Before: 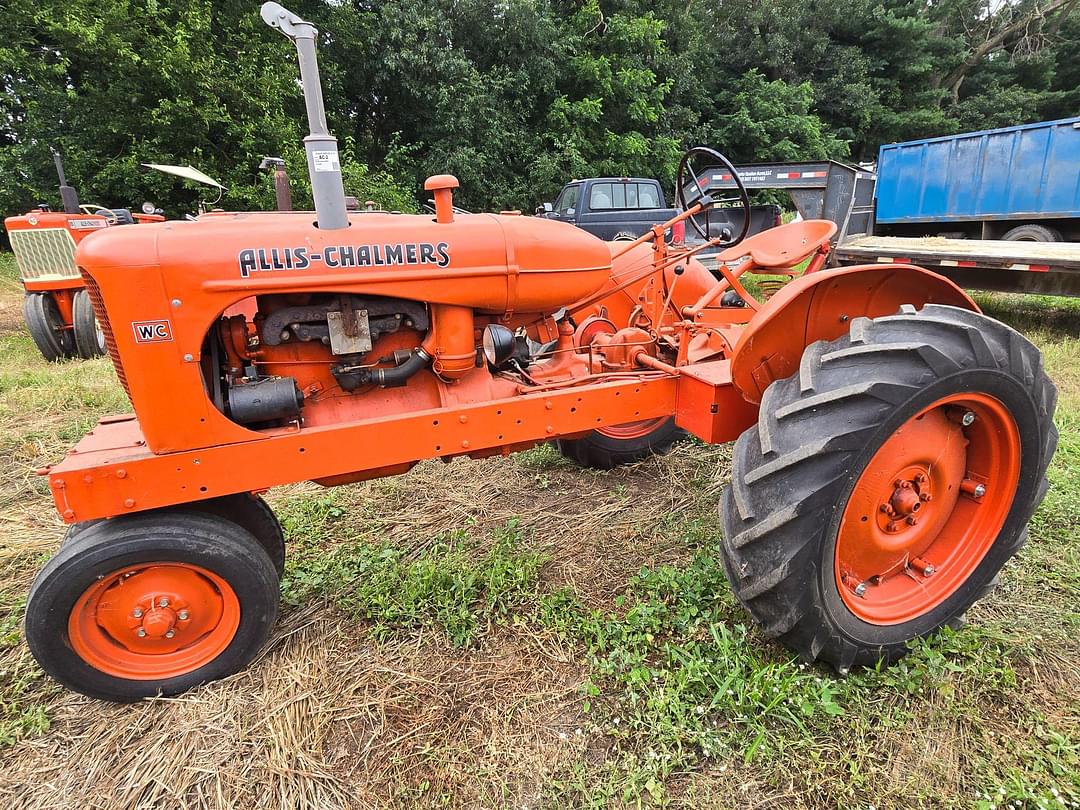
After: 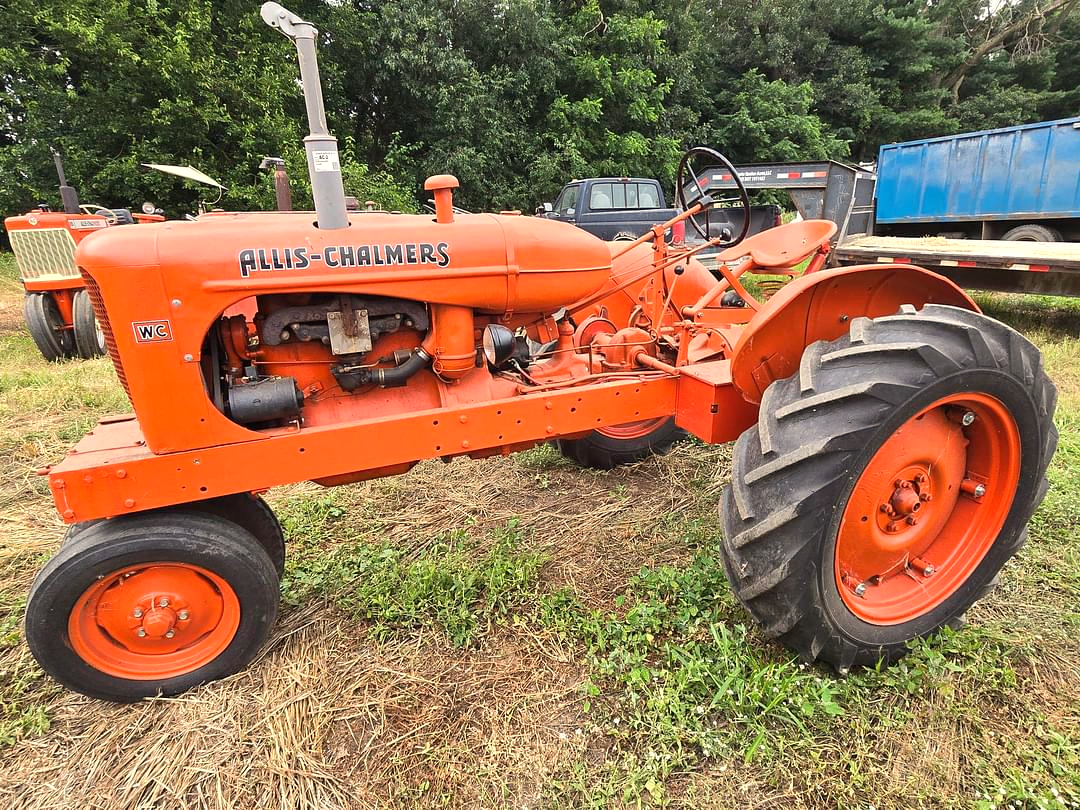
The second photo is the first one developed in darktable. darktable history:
white balance: red 1.045, blue 0.932
exposure: black level correction 0, exposure 0.2 EV, compensate exposure bias true, compensate highlight preservation false
